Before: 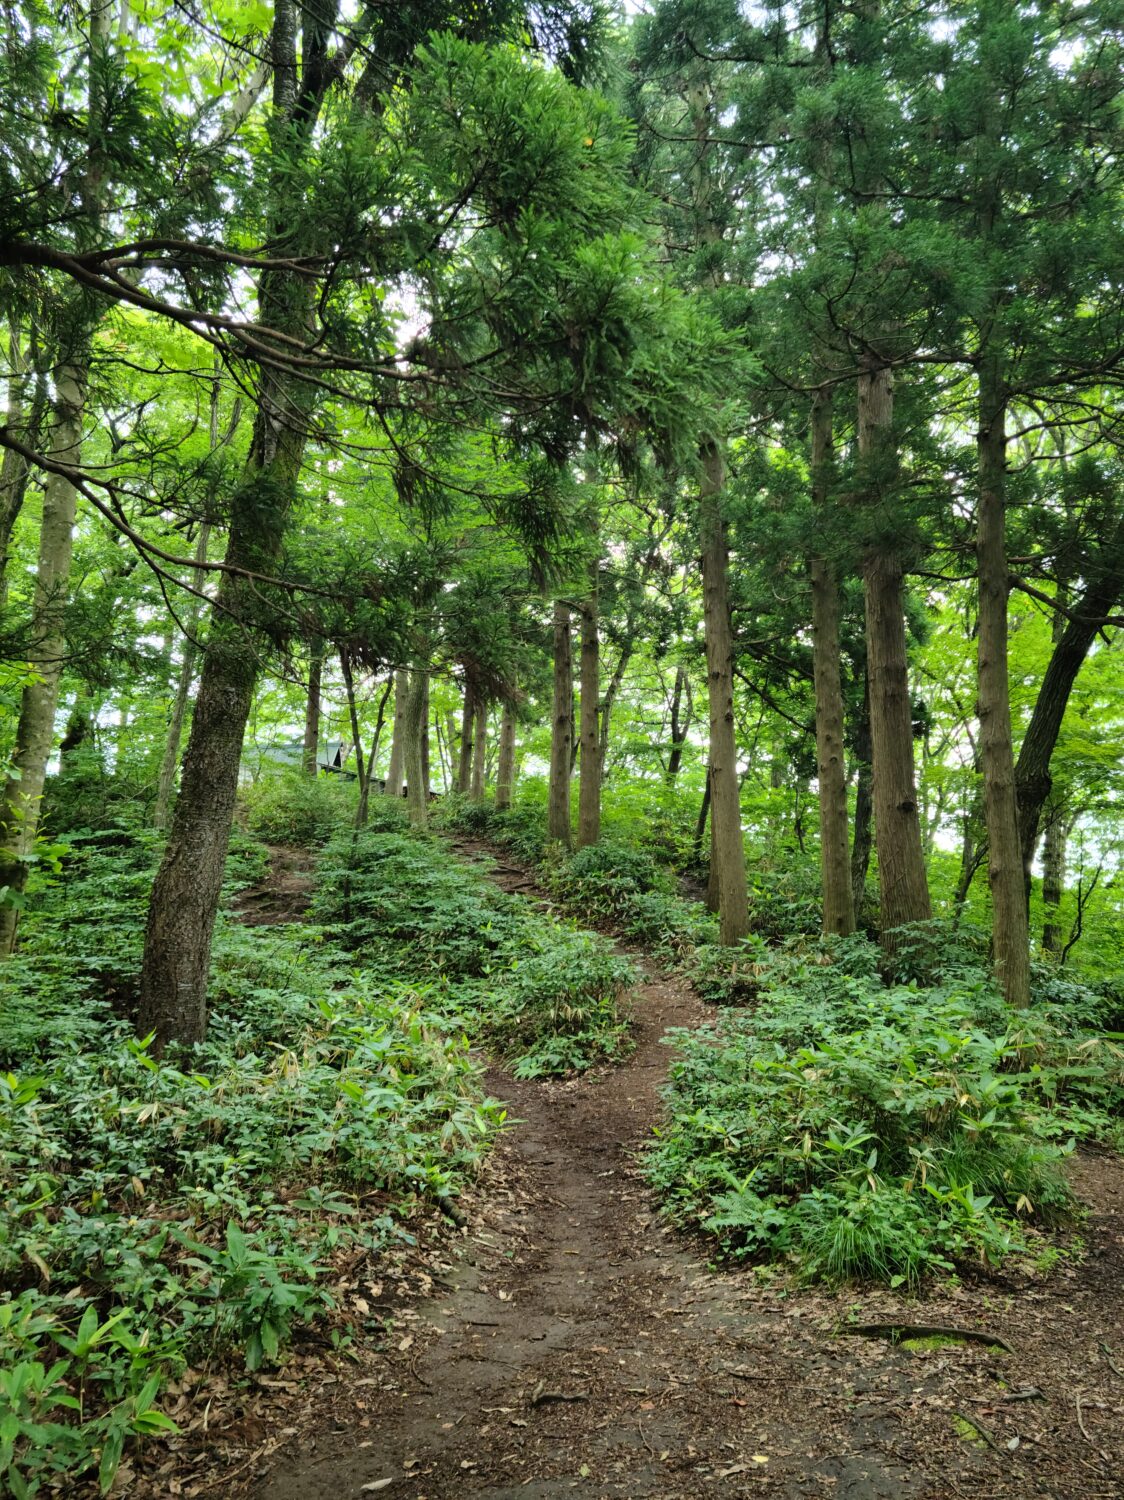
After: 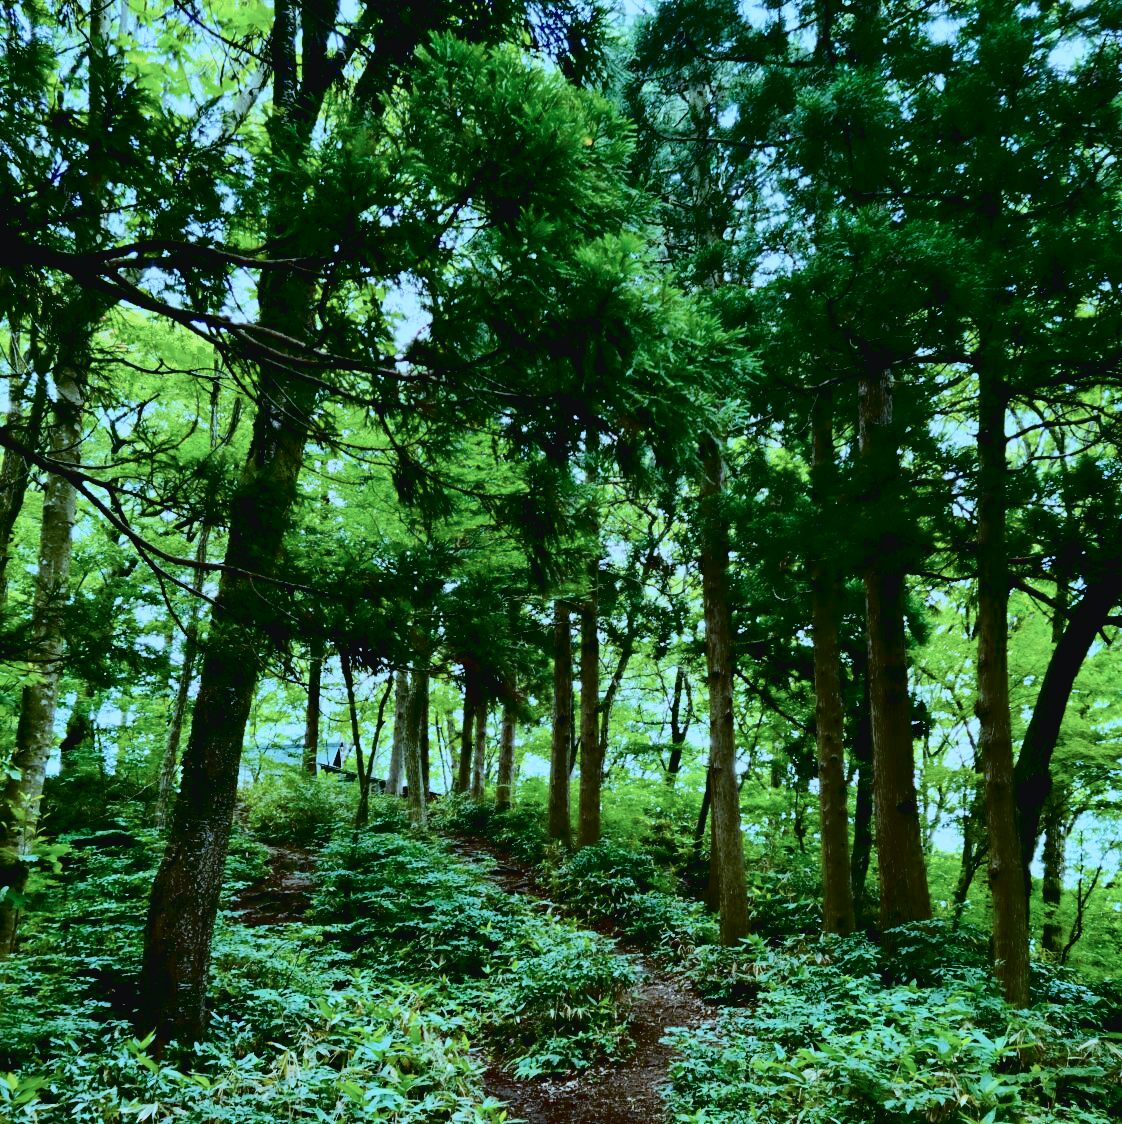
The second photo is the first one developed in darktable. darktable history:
color correction: highlights a* -9.73, highlights b* -21.22
filmic rgb: black relative exposure -8.79 EV, white relative exposure 4.98 EV, threshold 6 EV, target black luminance 0%, hardness 3.77, latitude 66.34%, contrast 0.822, highlights saturation mix 10%, shadows ↔ highlights balance 20%, add noise in highlights 0.1, color science v4 (2020), iterations of high-quality reconstruction 0, type of noise poissonian, enable highlight reconstruction true
white balance: red 0.931, blue 1.11
tone curve: curves: ch0 [(0, 0.032) (0.181, 0.156) (0.751, 0.829) (1, 1)], color space Lab, linked channels, preserve colors none
crop: bottom 24.967%
exposure: black level correction 0.056, exposure -0.039 EV, compensate highlight preservation false
contrast brightness saturation: contrast 0.25, saturation -0.31
